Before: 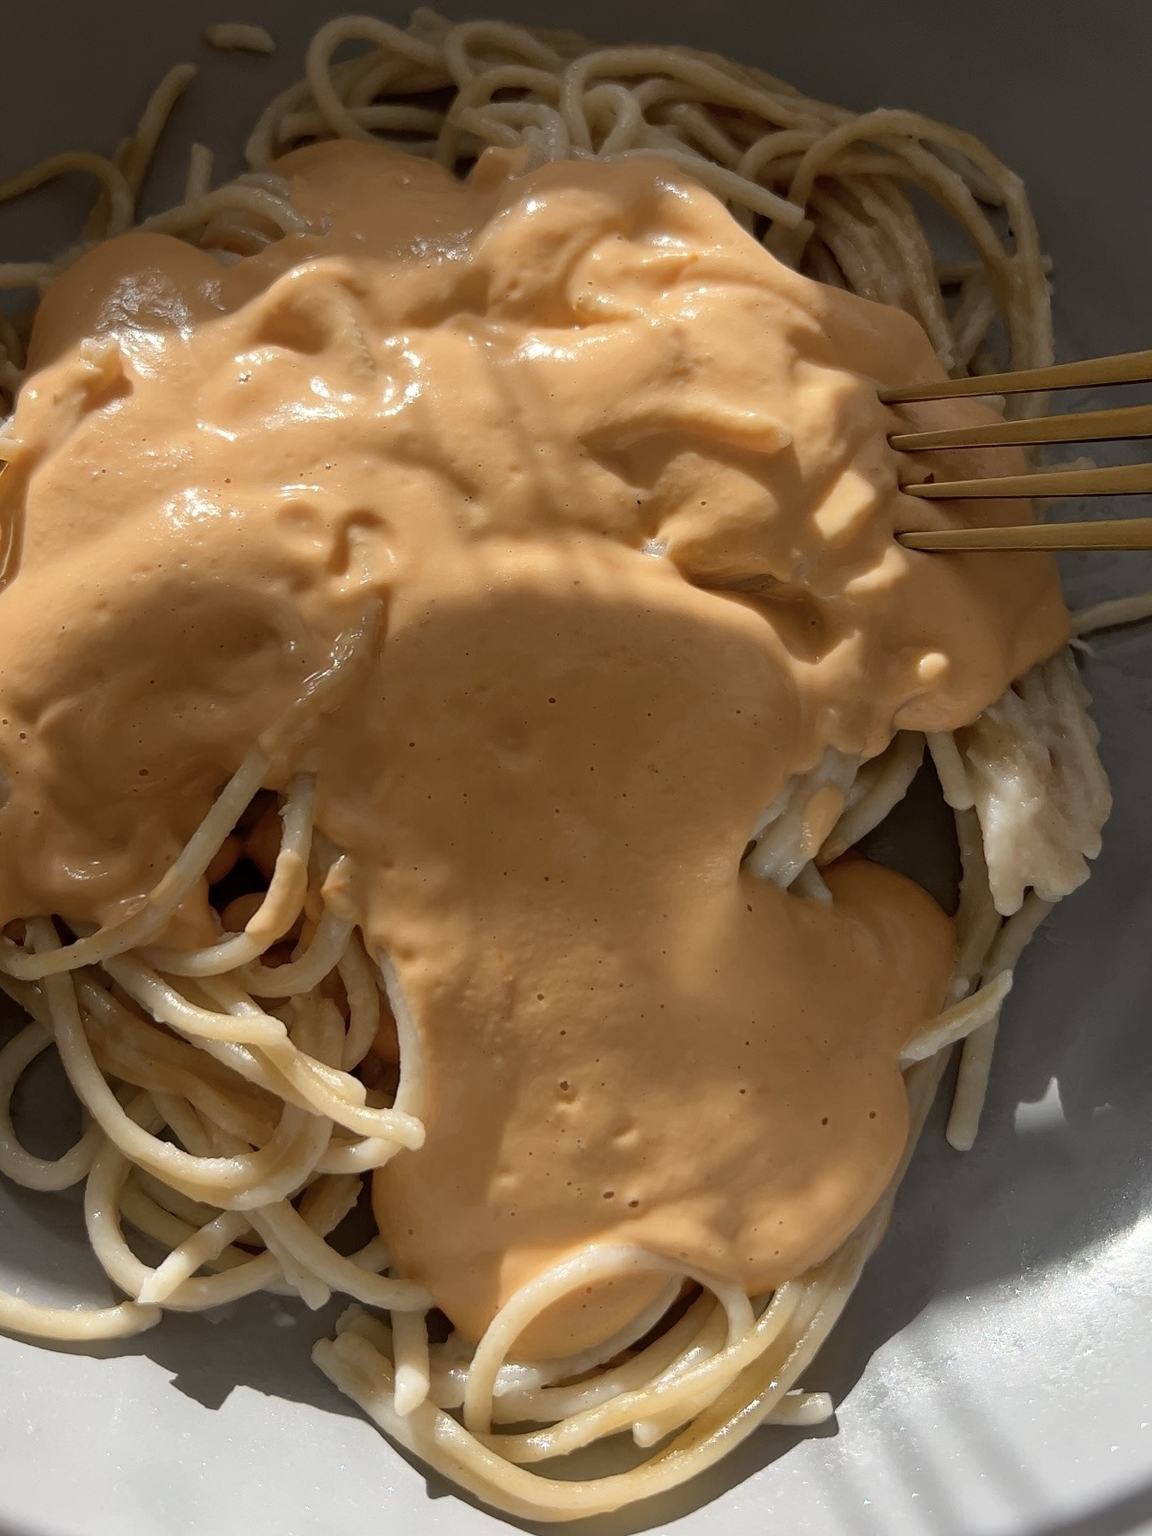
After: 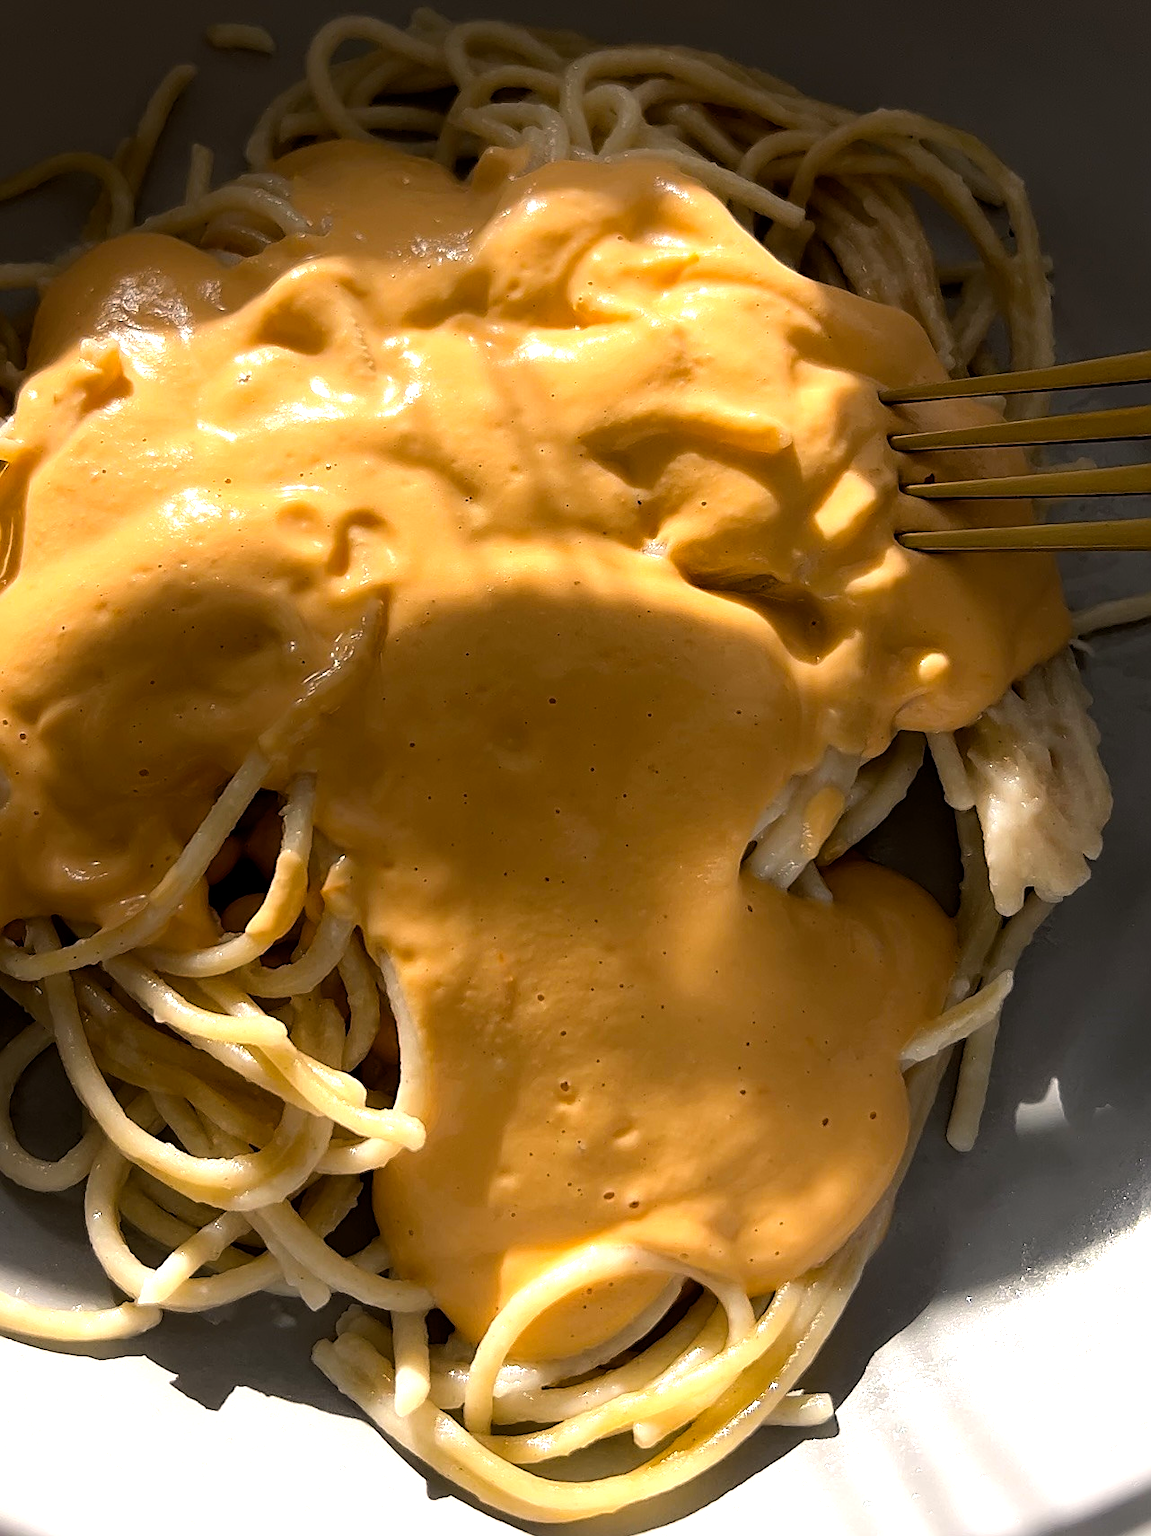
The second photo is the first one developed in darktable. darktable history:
exposure: black level correction 0.001, compensate exposure bias true, compensate highlight preservation false
tone equalizer: -8 EV -1.11 EV, -7 EV -1.05 EV, -6 EV -0.863 EV, -5 EV -0.613 EV, -3 EV 0.545 EV, -2 EV 0.853 EV, -1 EV 1.01 EV, +0 EV 1.07 EV, smoothing diameter 2.1%, edges refinement/feathering 18.72, mask exposure compensation -1.57 EV, filter diffusion 5
sharpen: on, module defaults
color balance rgb: highlights gain › chroma 1.577%, highlights gain › hue 56.44°, perceptual saturation grading › global saturation 29.844%, global vibrance 9.908%
